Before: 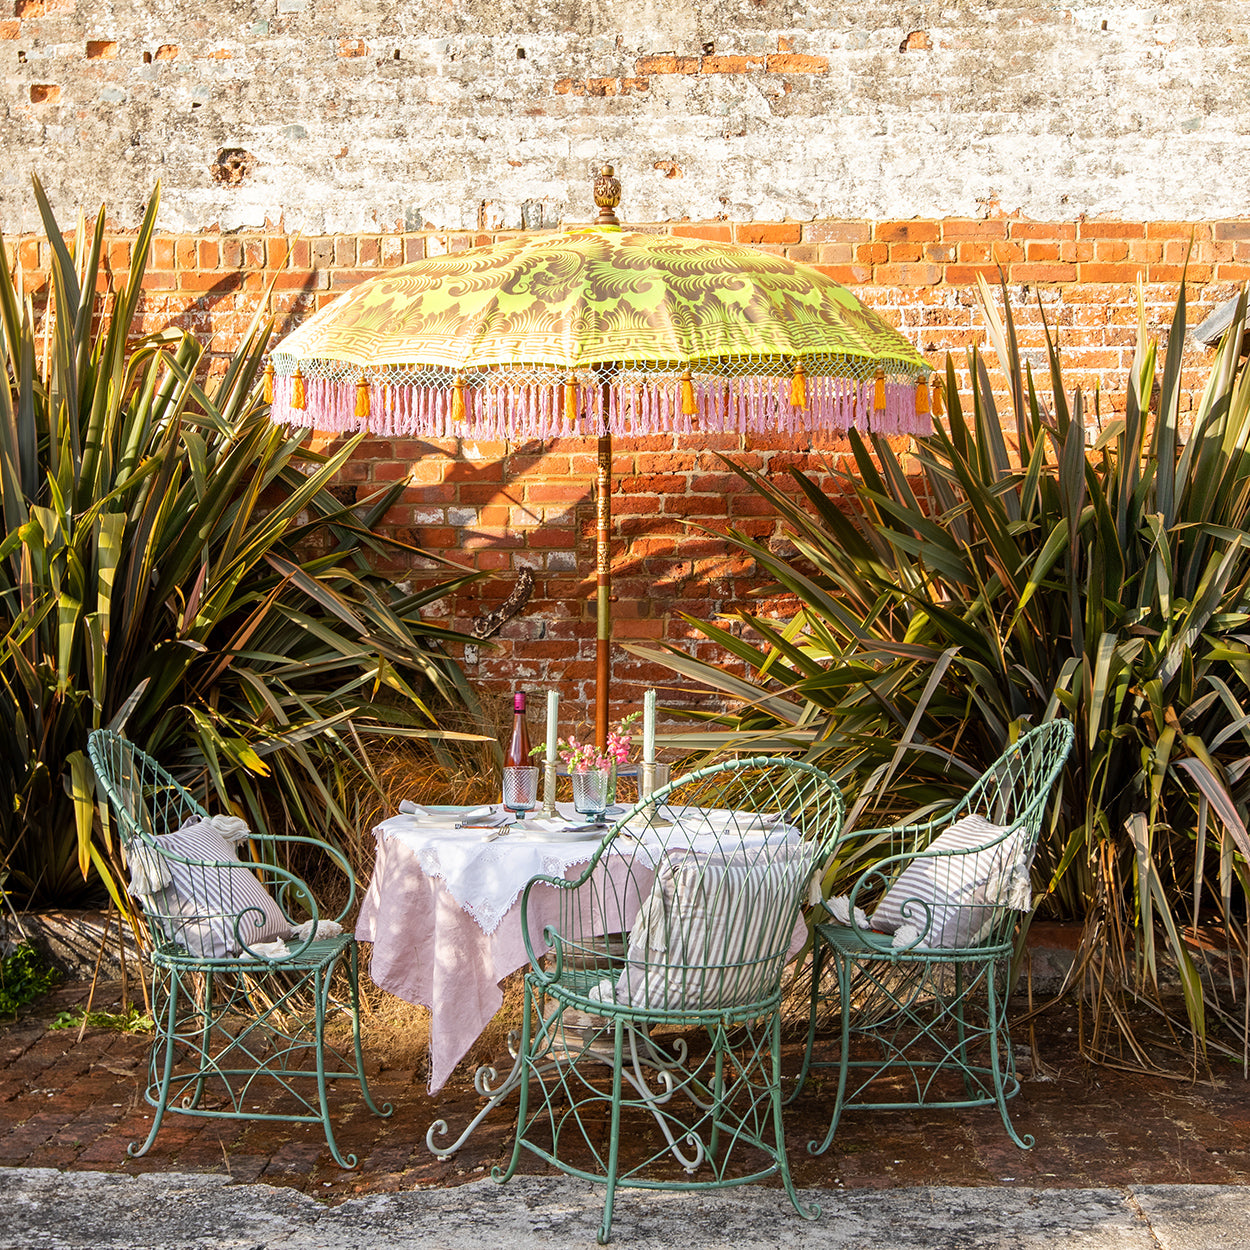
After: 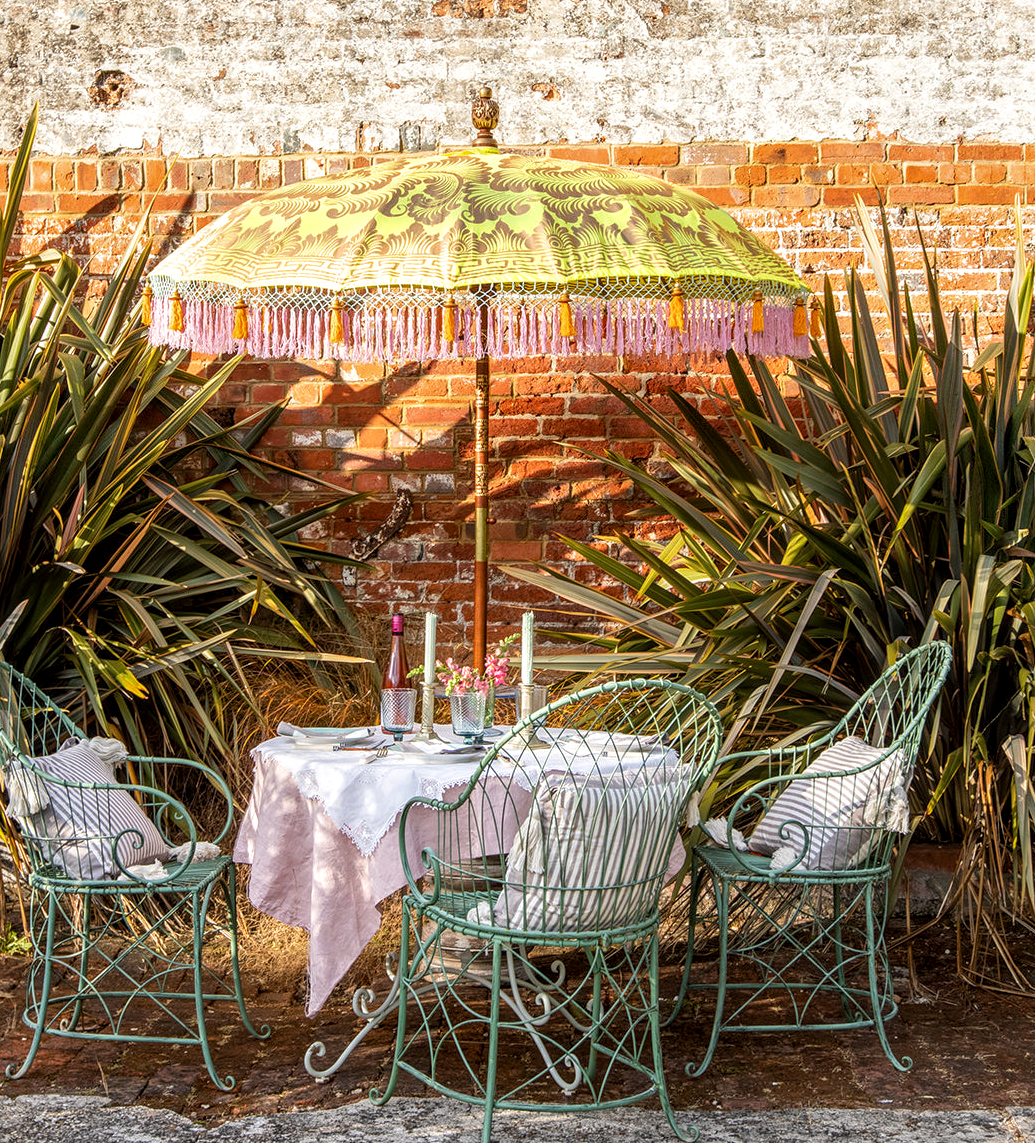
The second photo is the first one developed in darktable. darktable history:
crop: left 9.836%, top 6.32%, right 7.32%, bottom 2.193%
color correction: highlights b* -0.024
local contrast: detail 130%
